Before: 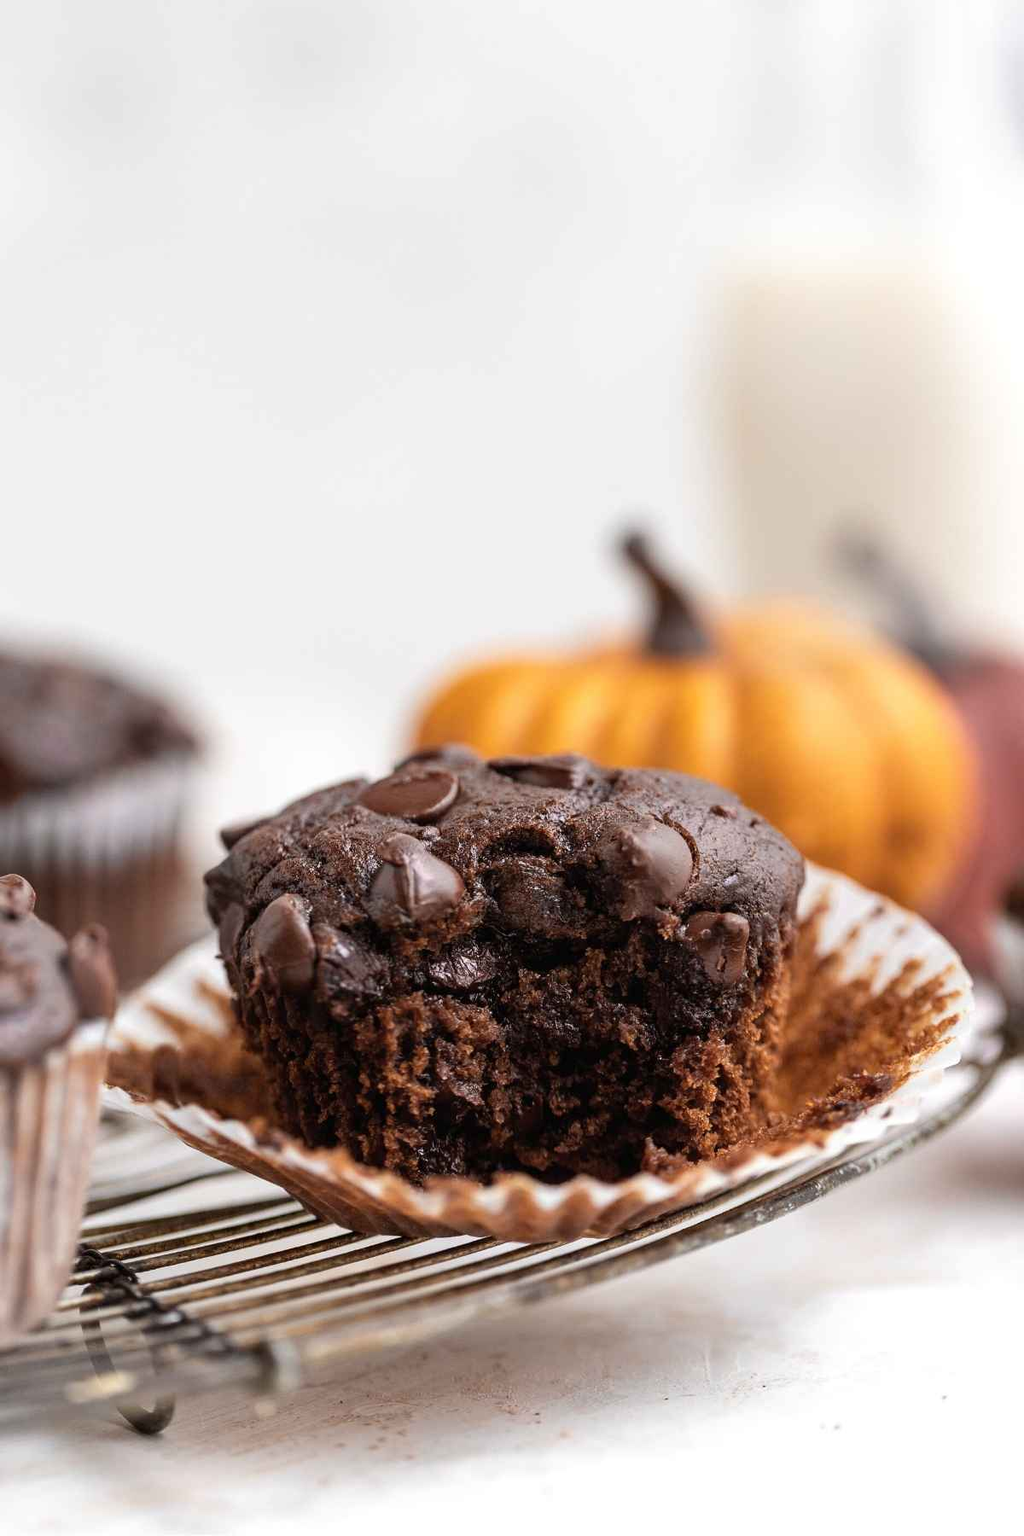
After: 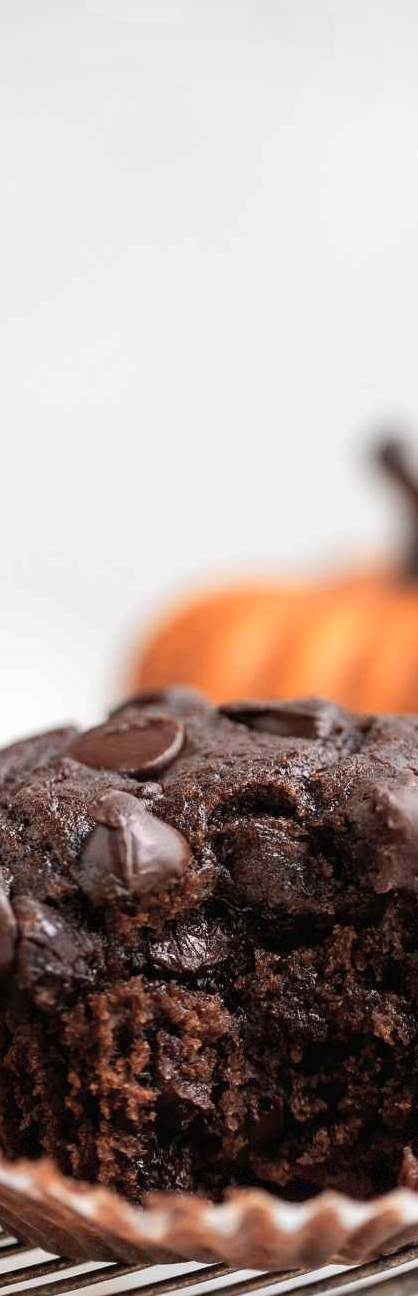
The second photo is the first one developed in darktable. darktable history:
color zones: curves: ch1 [(0, 0.469) (0.072, 0.457) (0.243, 0.494) (0.429, 0.5) (0.571, 0.5) (0.714, 0.5) (0.857, 0.5) (1, 0.469)]; ch2 [(0, 0.499) (0.143, 0.467) (0.242, 0.436) (0.429, 0.493) (0.571, 0.5) (0.714, 0.5) (0.857, 0.5) (1, 0.499)]
vignetting: brightness -0.21, dithering 8-bit output
crop and rotate: left 29.46%, top 10.371%, right 35.666%, bottom 17.594%
